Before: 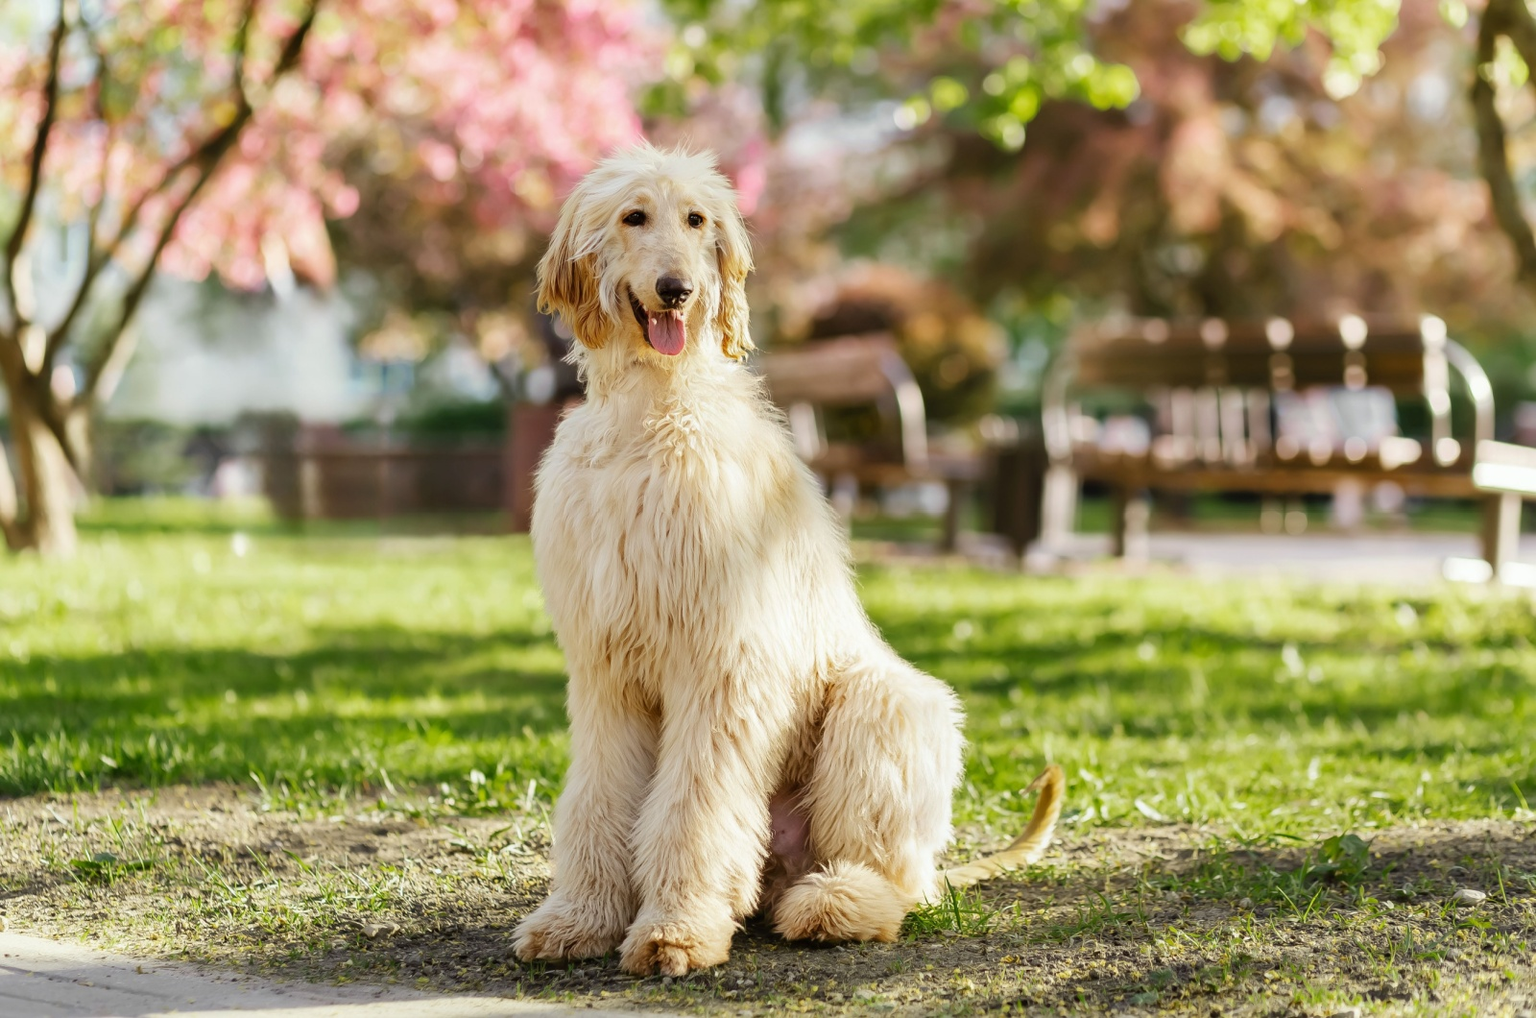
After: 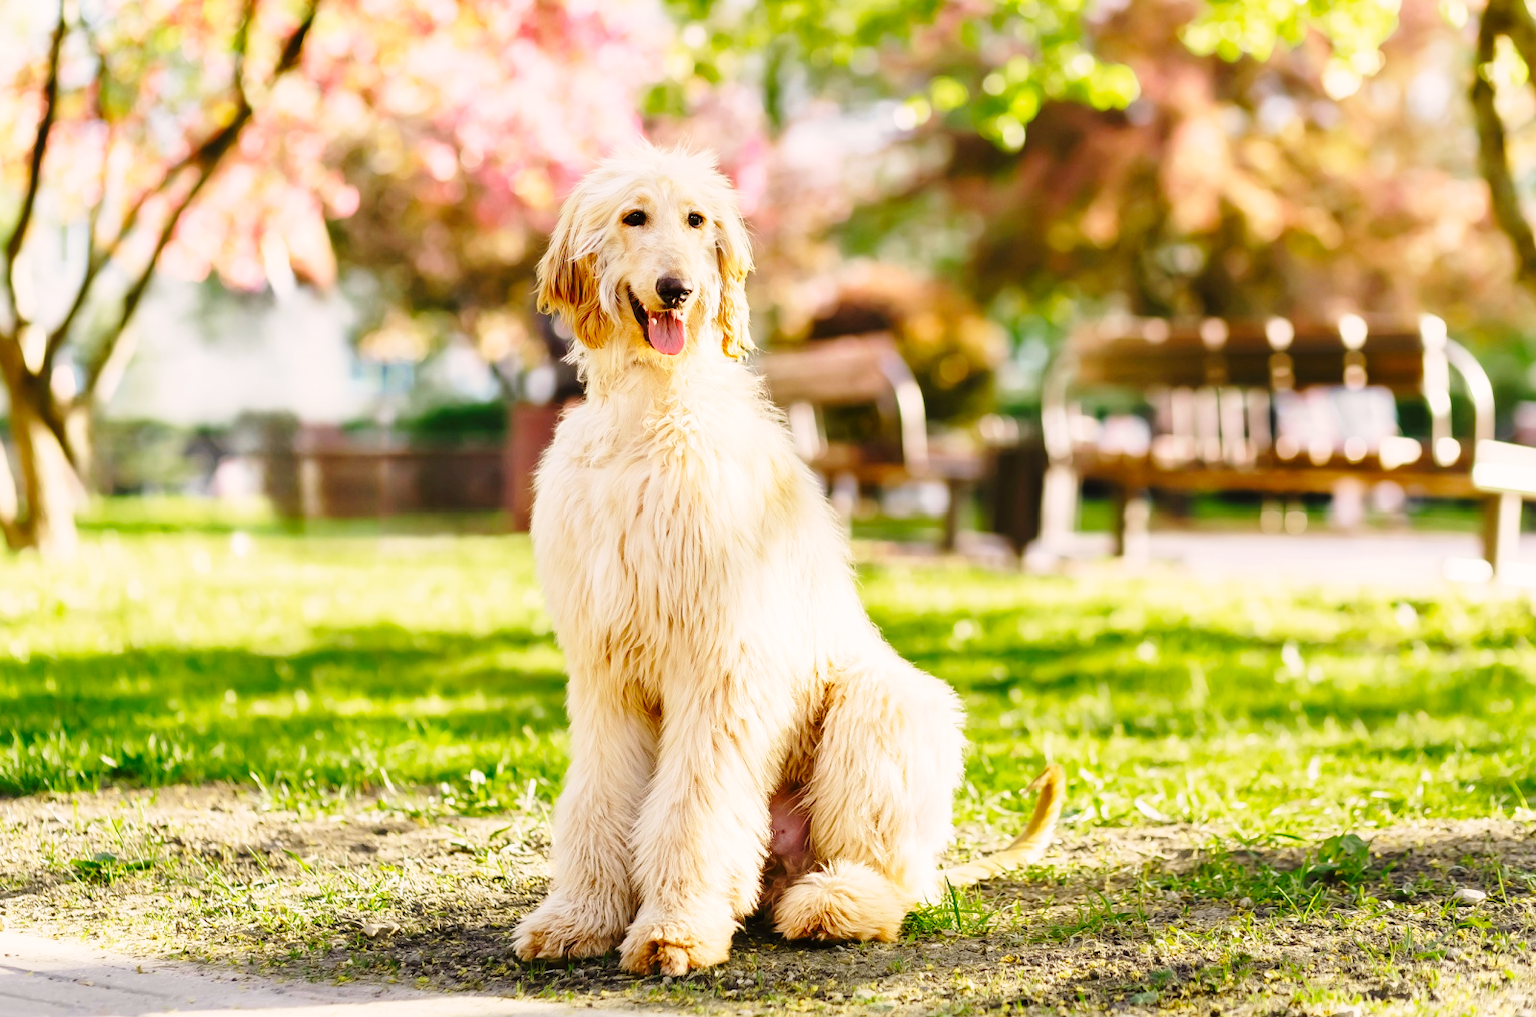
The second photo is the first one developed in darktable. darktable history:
base curve: curves: ch0 [(0, 0) (0.028, 0.03) (0.121, 0.232) (0.46, 0.748) (0.859, 0.968) (1, 1)], preserve colors none
color correction: highlights a* 3.27, highlights b* 1.76, saturation 1.17
